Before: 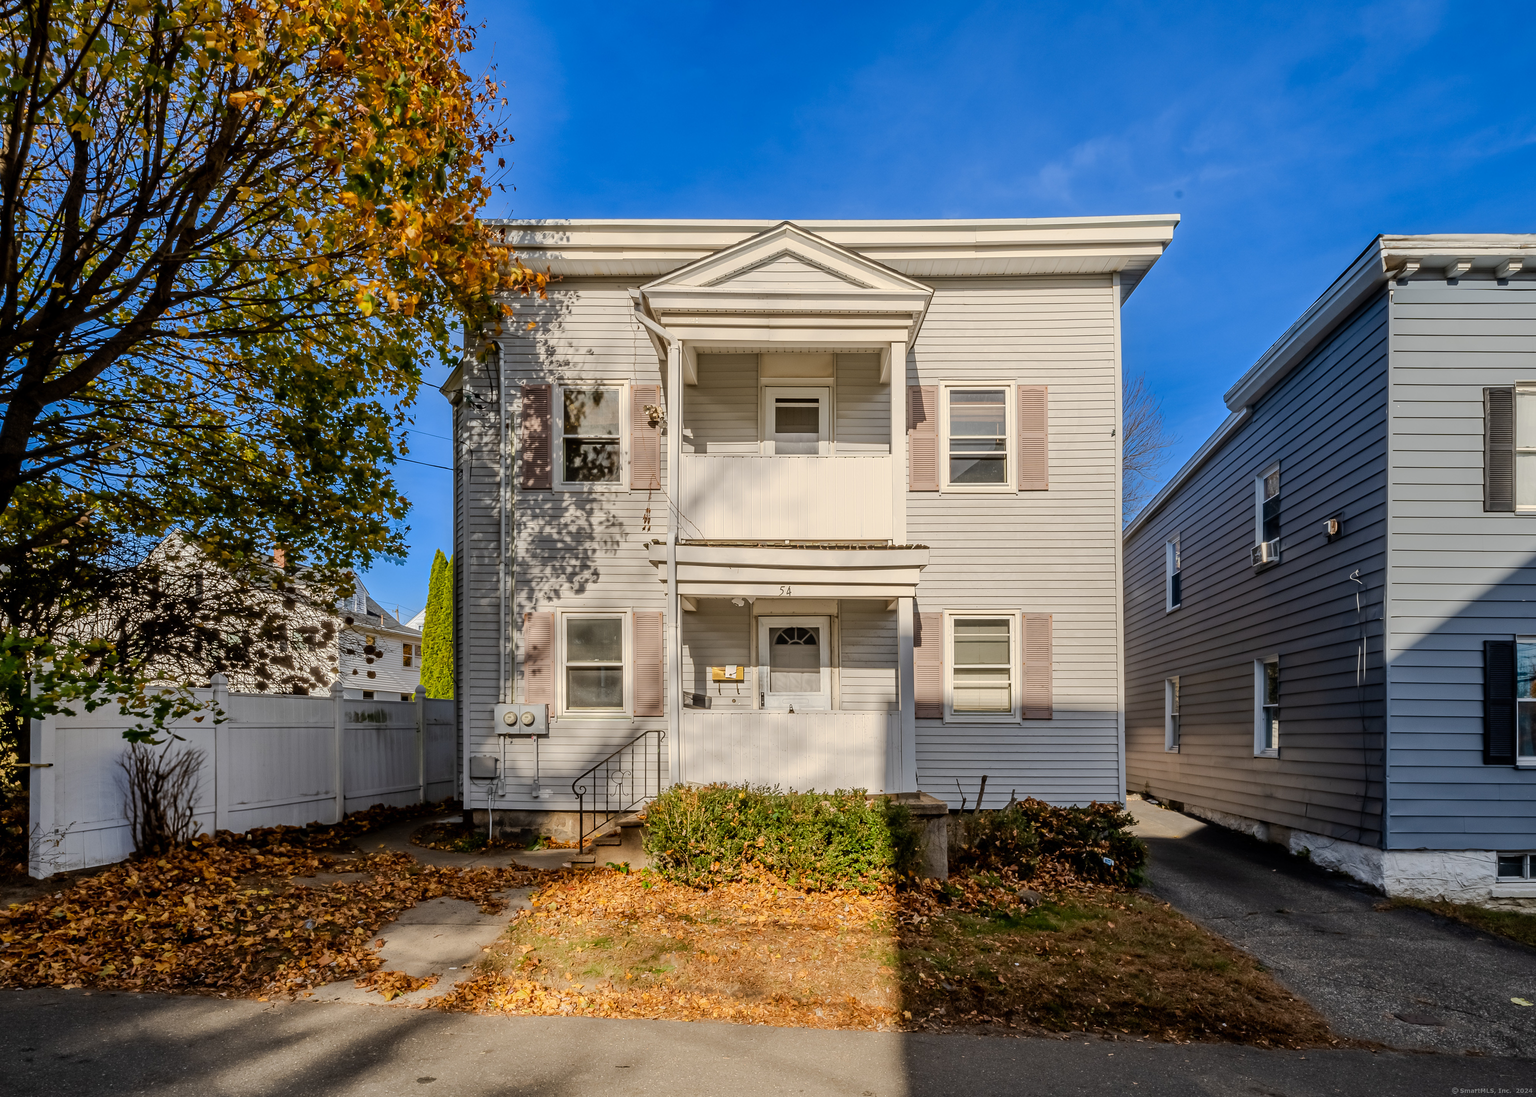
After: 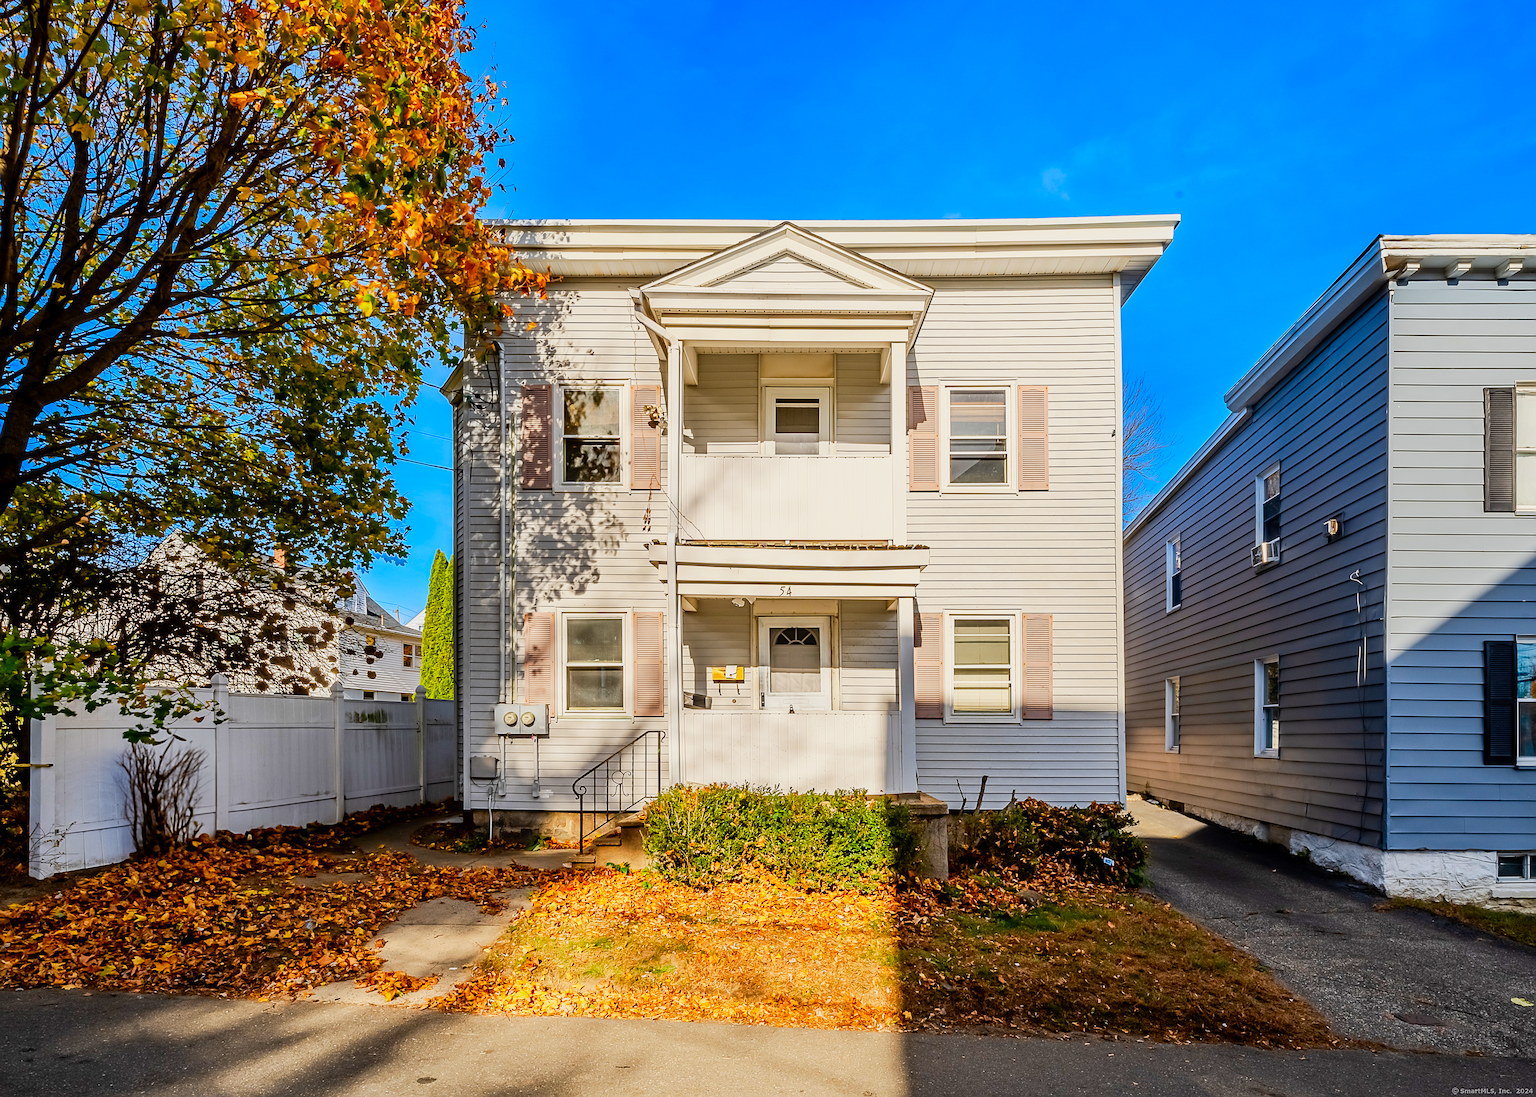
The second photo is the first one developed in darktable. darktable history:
base curve: curves: ch0 [(0, 0) (0.088, 0.125) (0.176, 0.251) (0.354, 0.501) (0.613, 0.749) (1, 0.877)], preserve colors none
sharpen: on, module defaults
contrast brightness saturation: saturation 0.489
